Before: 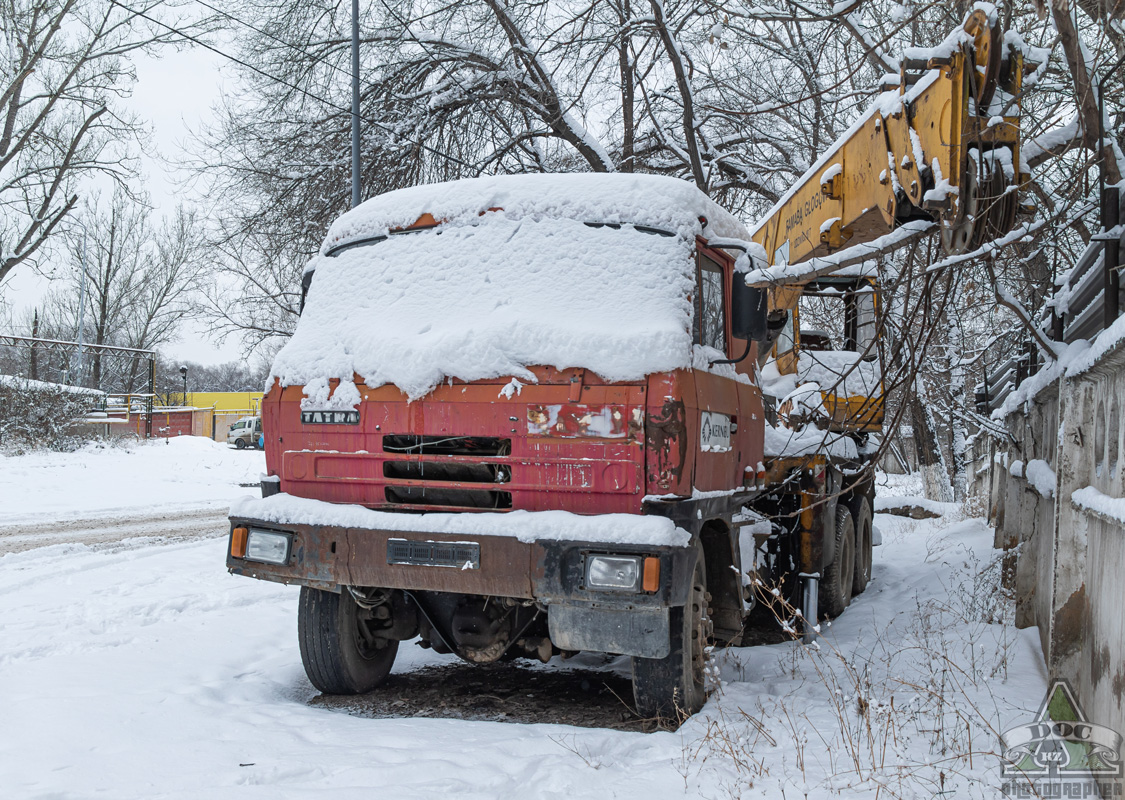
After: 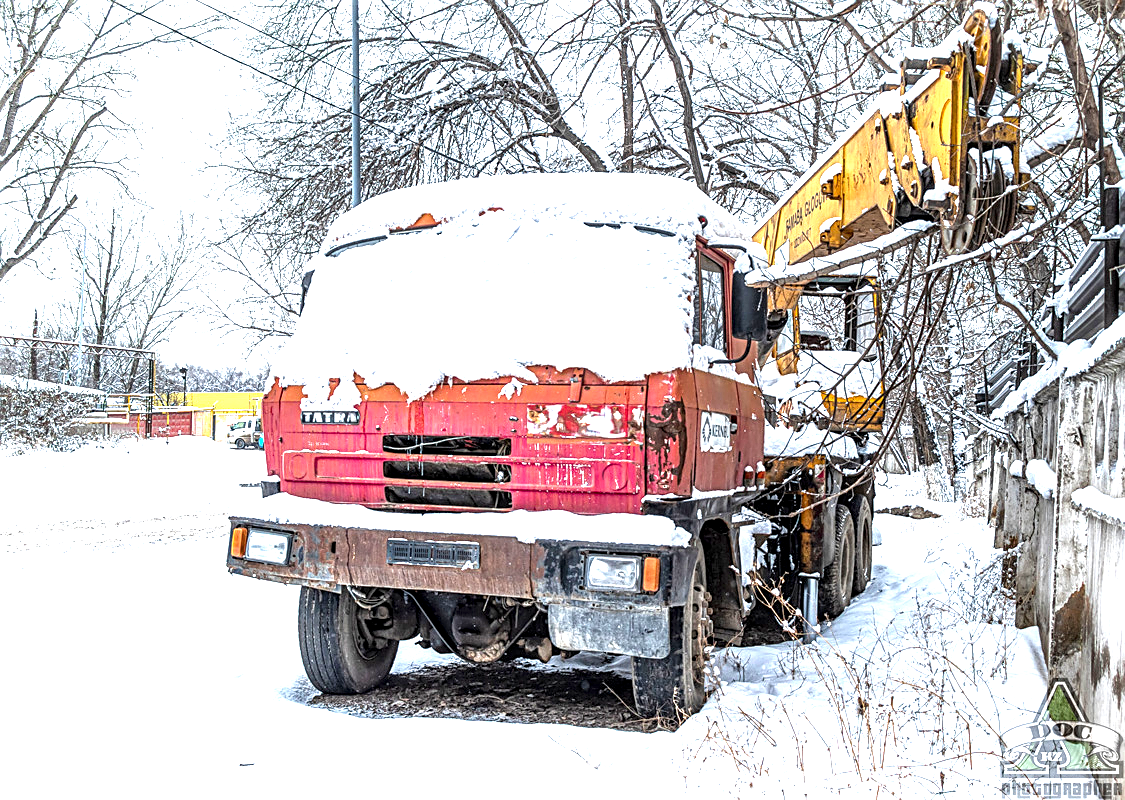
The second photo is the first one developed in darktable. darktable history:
tone equalizer: -8 EV -0.433 EV, -7 EV -0.414 EV, -6 EV -0.32 EV, -5 EV -0.24 EV, -3 EV 0.23 EV, -2 EV 0.348 EV, -1 EV 0.375 EV, +0 EV 0.401 EV
color correction: highlights b* 0.054, saturation 1.27
local contrast: highlights 22%, shadows 72%, detail 170%
sharpen: on, module defaults
exposure: black level correction 0, exposure 1.2 EV, compensate exposure bias true, compensate highlight preservation false
